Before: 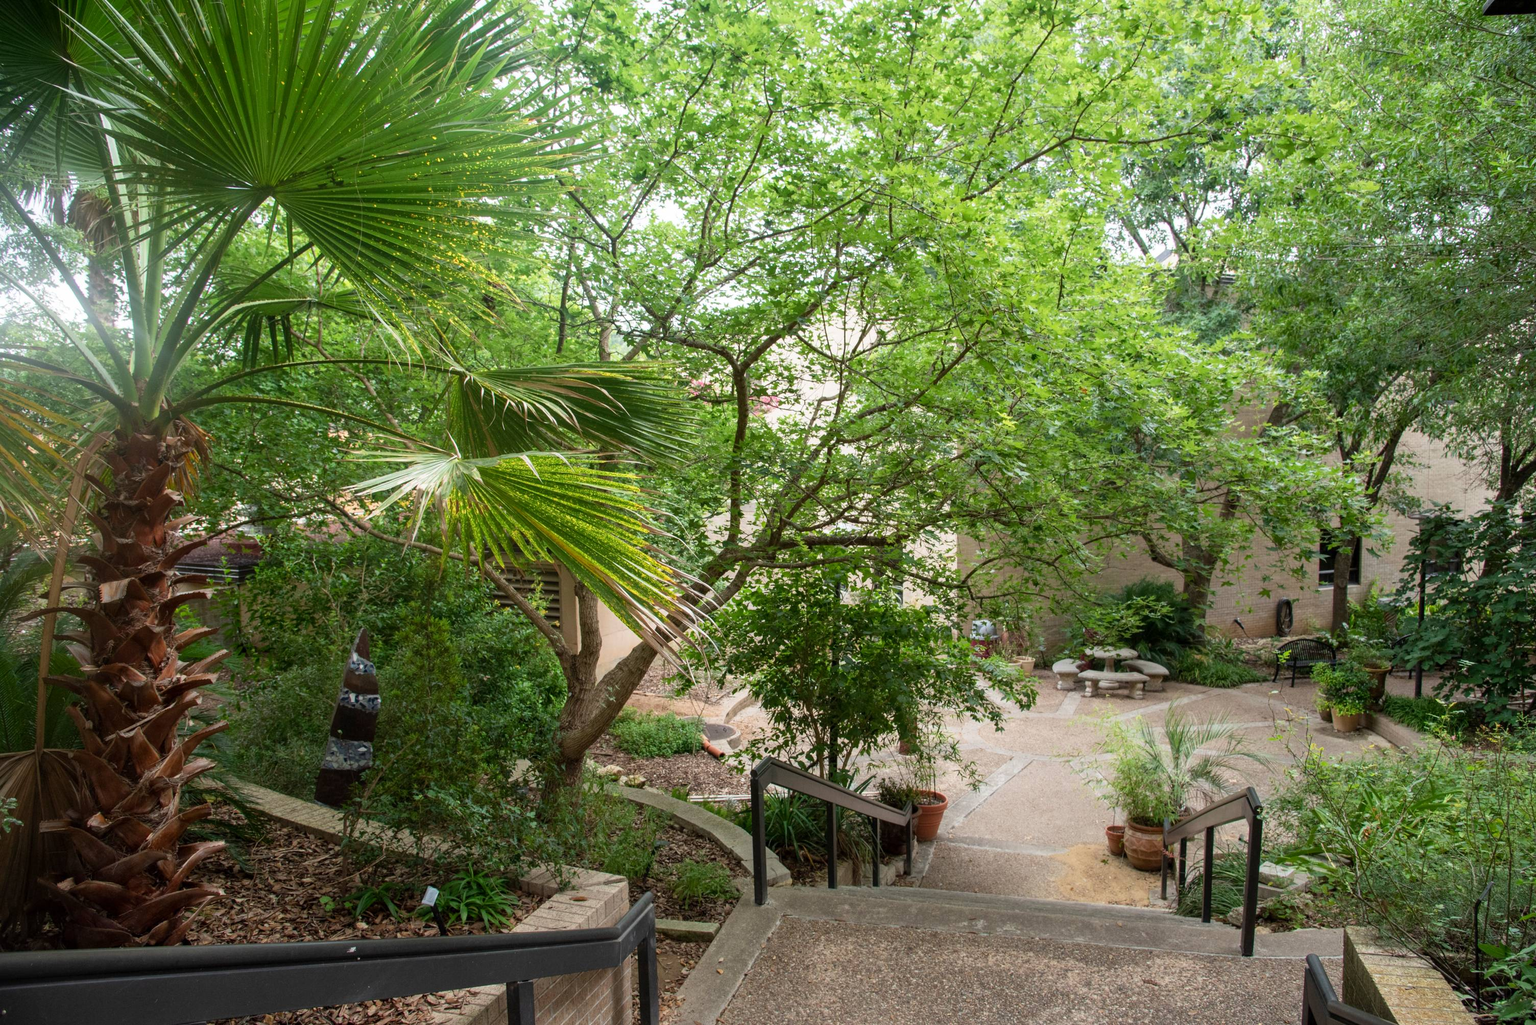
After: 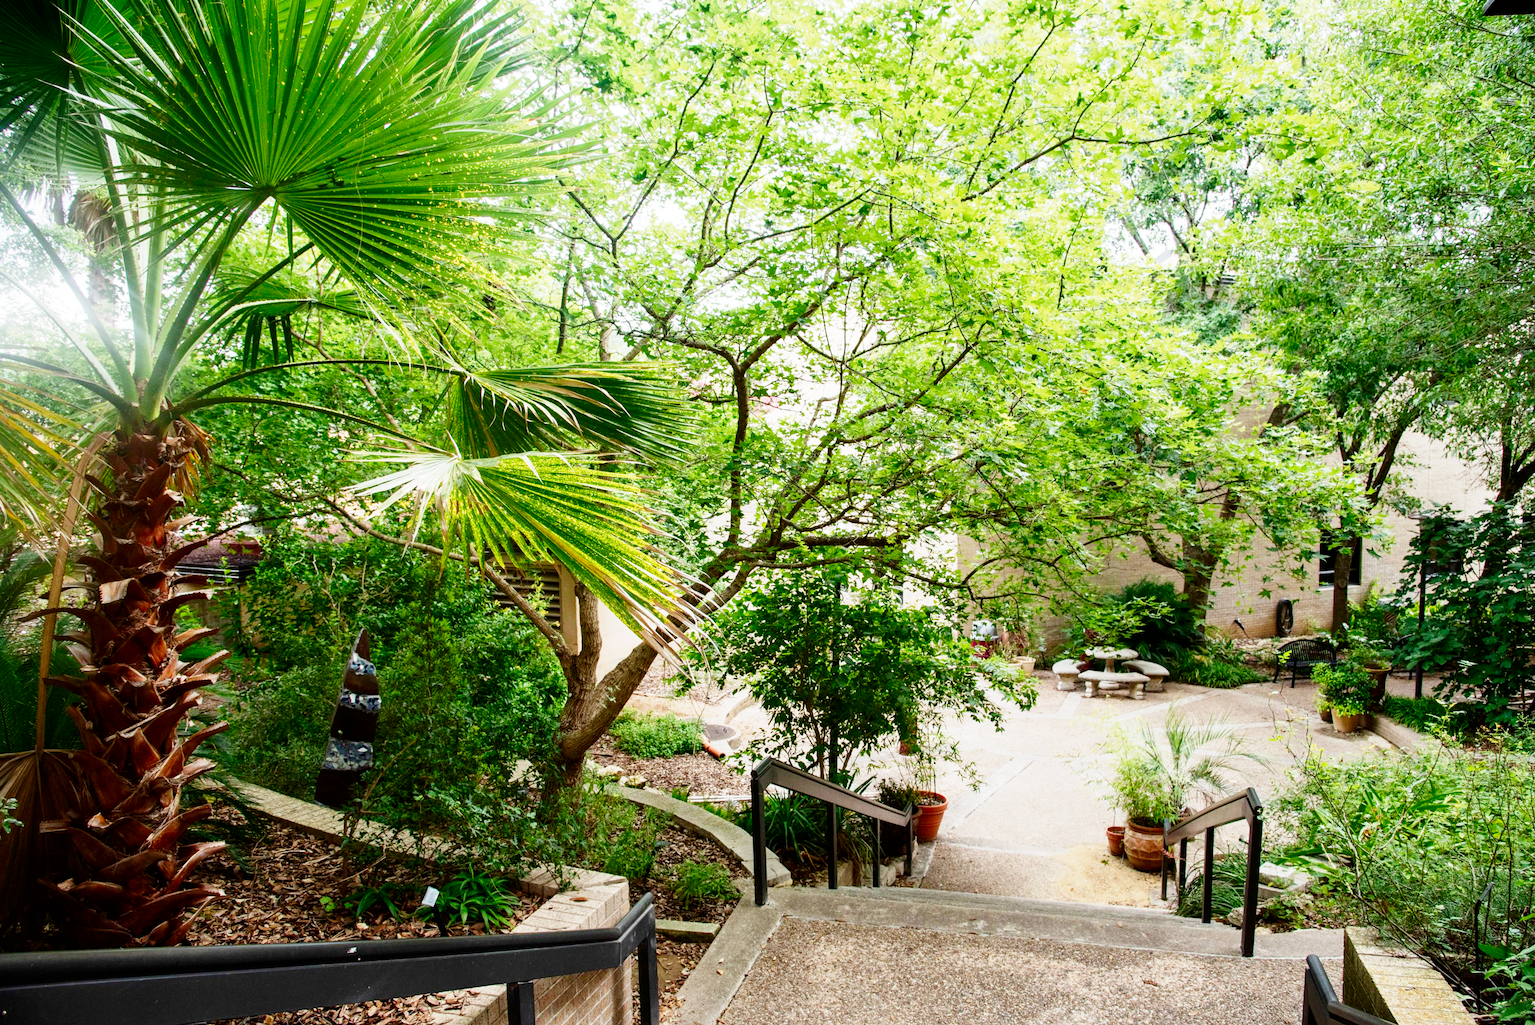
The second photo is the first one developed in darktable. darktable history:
base curve: curves: ch0 [(0, 0) (0, 0.001) (0.001, 0.001) (0.004, 0.002) (0.007, 0.004) (0.015, 0.013) (0.033, 0.045) (0.052, 0.096) (0.075, 0.17) (0.099, 0.241) (0.163, 0.42) (0.219, 0.55) (0.259, 0.616) (0.327, 0.722) (0.365, 0.765) (0.522, 0.873) (0.547, 0.881) (0.689, 0.919) (0.826, 0.952) (1, 1)], preserve colors none
contrast brightness saturation: contrast 0.065, brightness -0.128, saturation 0.047
